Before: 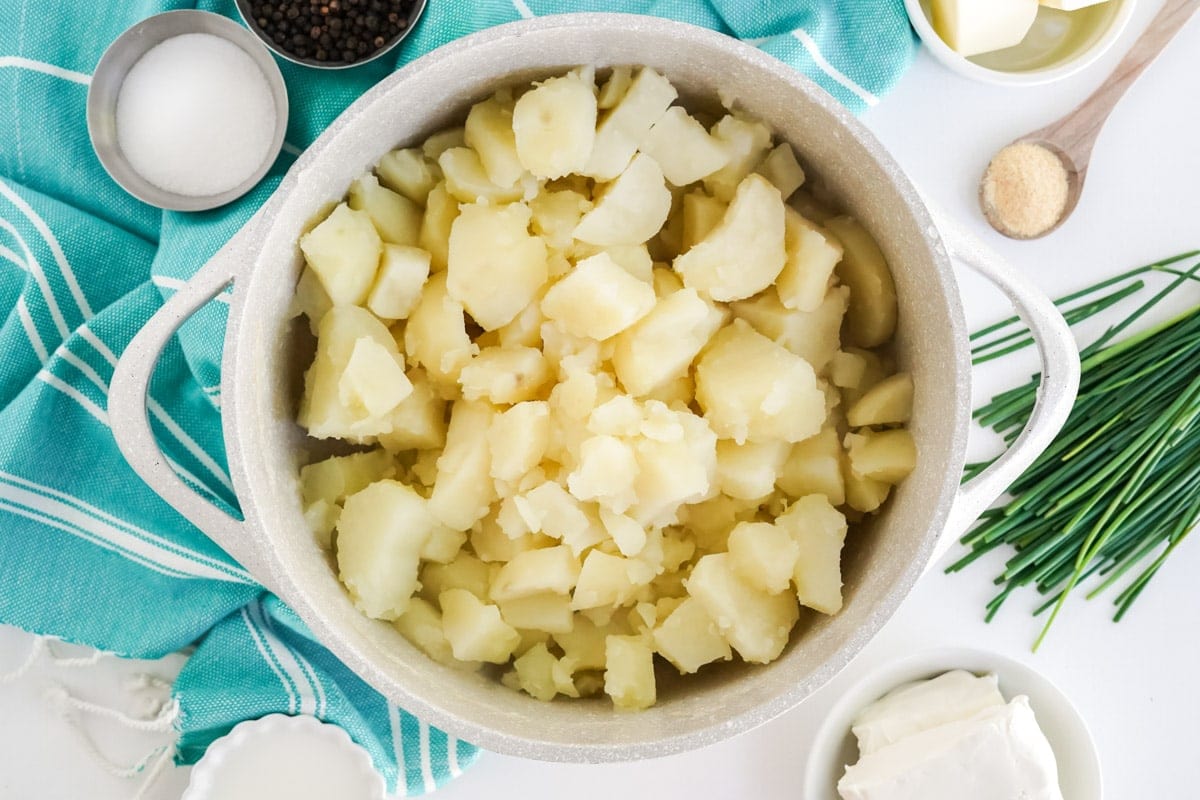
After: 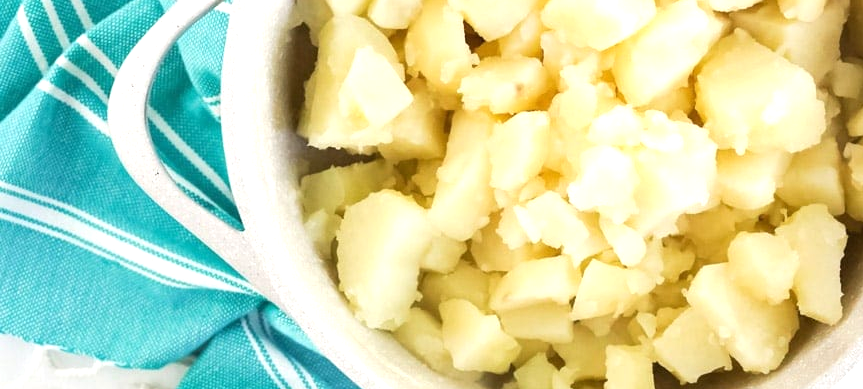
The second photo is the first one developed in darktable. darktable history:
exposure: exposure 0.57 EV, compensate highlight preservation false
crop: top 36.314%, right 28.053%, bottom 14.953%
